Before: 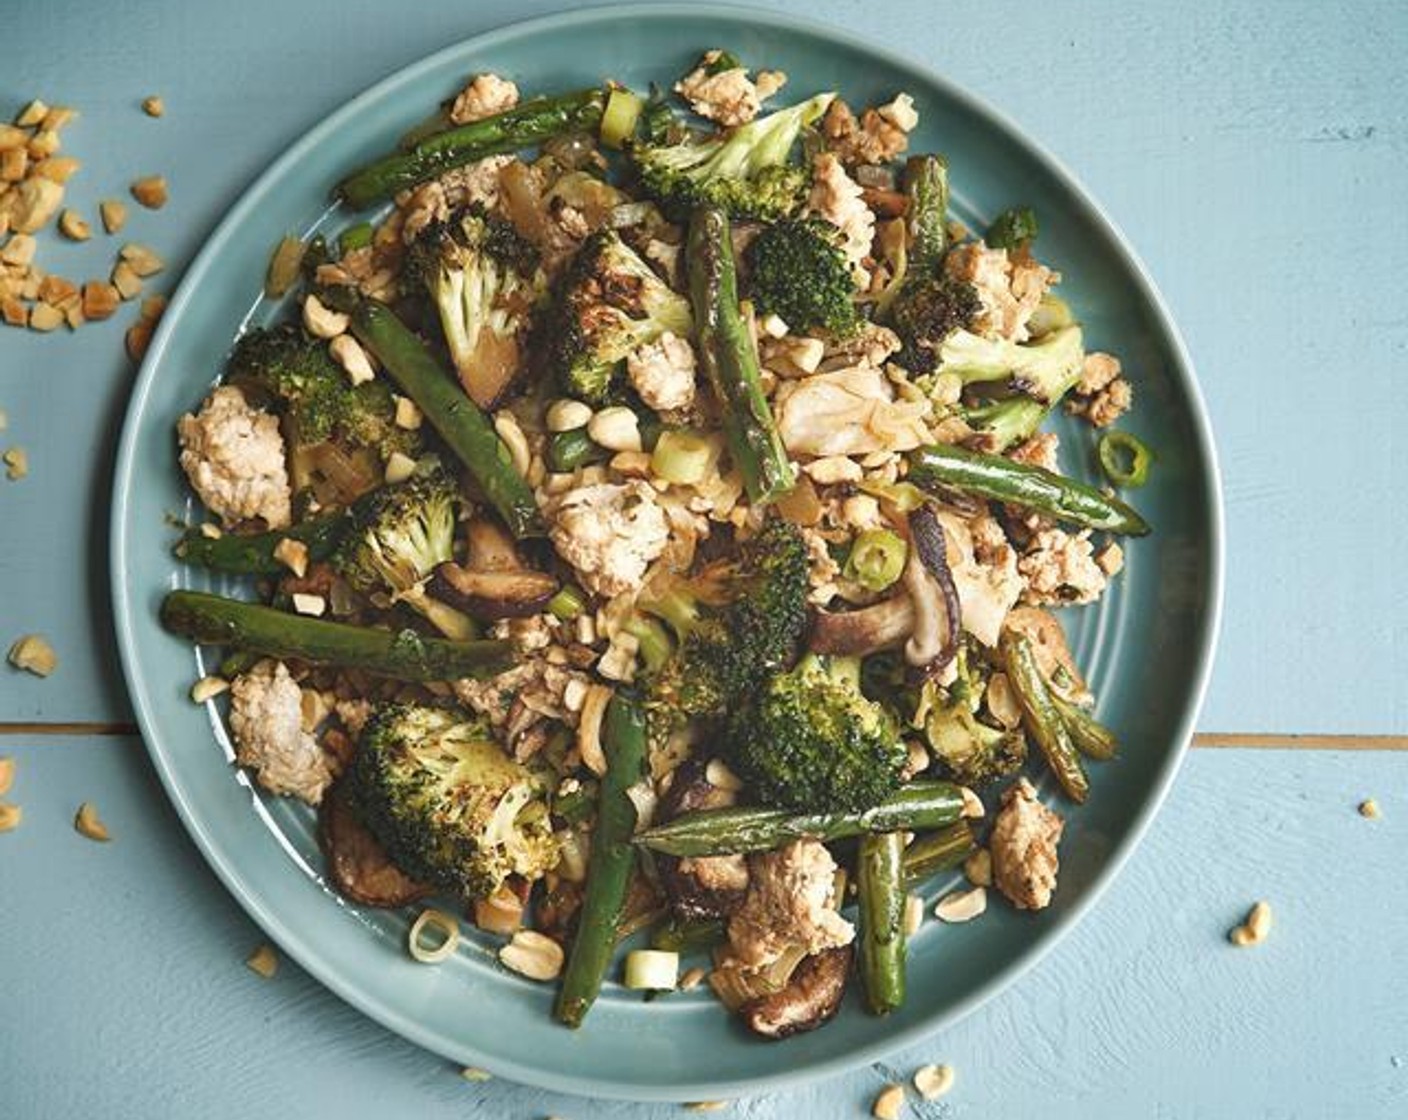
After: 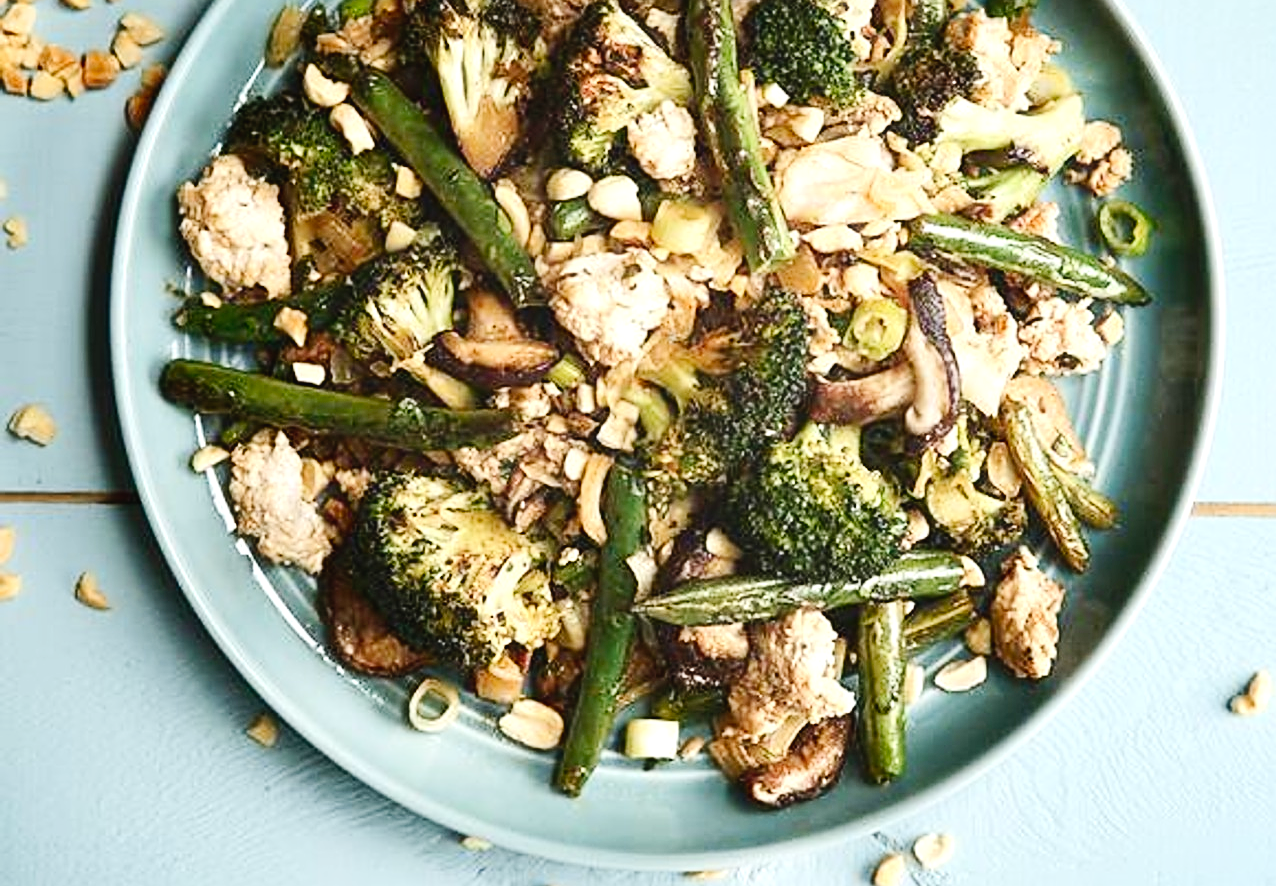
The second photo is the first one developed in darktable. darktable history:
crop: top 20.661%, right 9.356%, bottom 0.208%
contrast brightness saturation: contrast 0.202, brightness -0.11, saturation 0.102
tone curve: curves: ch0 [(0, 0.019) (0.066, 0.043) (0.189, 0.182) (0.368, 0.407) (0.501, 0.564) (0.677, 0.729) (0.851, 0.861) (0.997, 0.959)]; ch1 [(0, 0) (0.187, 0.121) (0.388, 0.346) (0.437, 0.409) (0.474, 0.472) (0.499, 0.501) (0.514, 0.507) (0.548, 0.557) (0.653, 0.663) (0.812, 0.856) (1, 1)]; ch2 [(0, 0) (0.246, 0.214) (0.421, 0.427) (0.459, 0.484) (0.5, 0.504) (0.518, 0.516) (0.529, 0.548) (0.56, 0.576) (0.607, 0.63) (0.744, 0.734) (0.867, 0.821) (0.993, 0.889)], preserve colors none
haze removal: strength -0.1, adaptive false
exposure: black level correction 0.001, exposure 0.673 EV, compensate highlight preservation false
sharpen: on, module defaults
